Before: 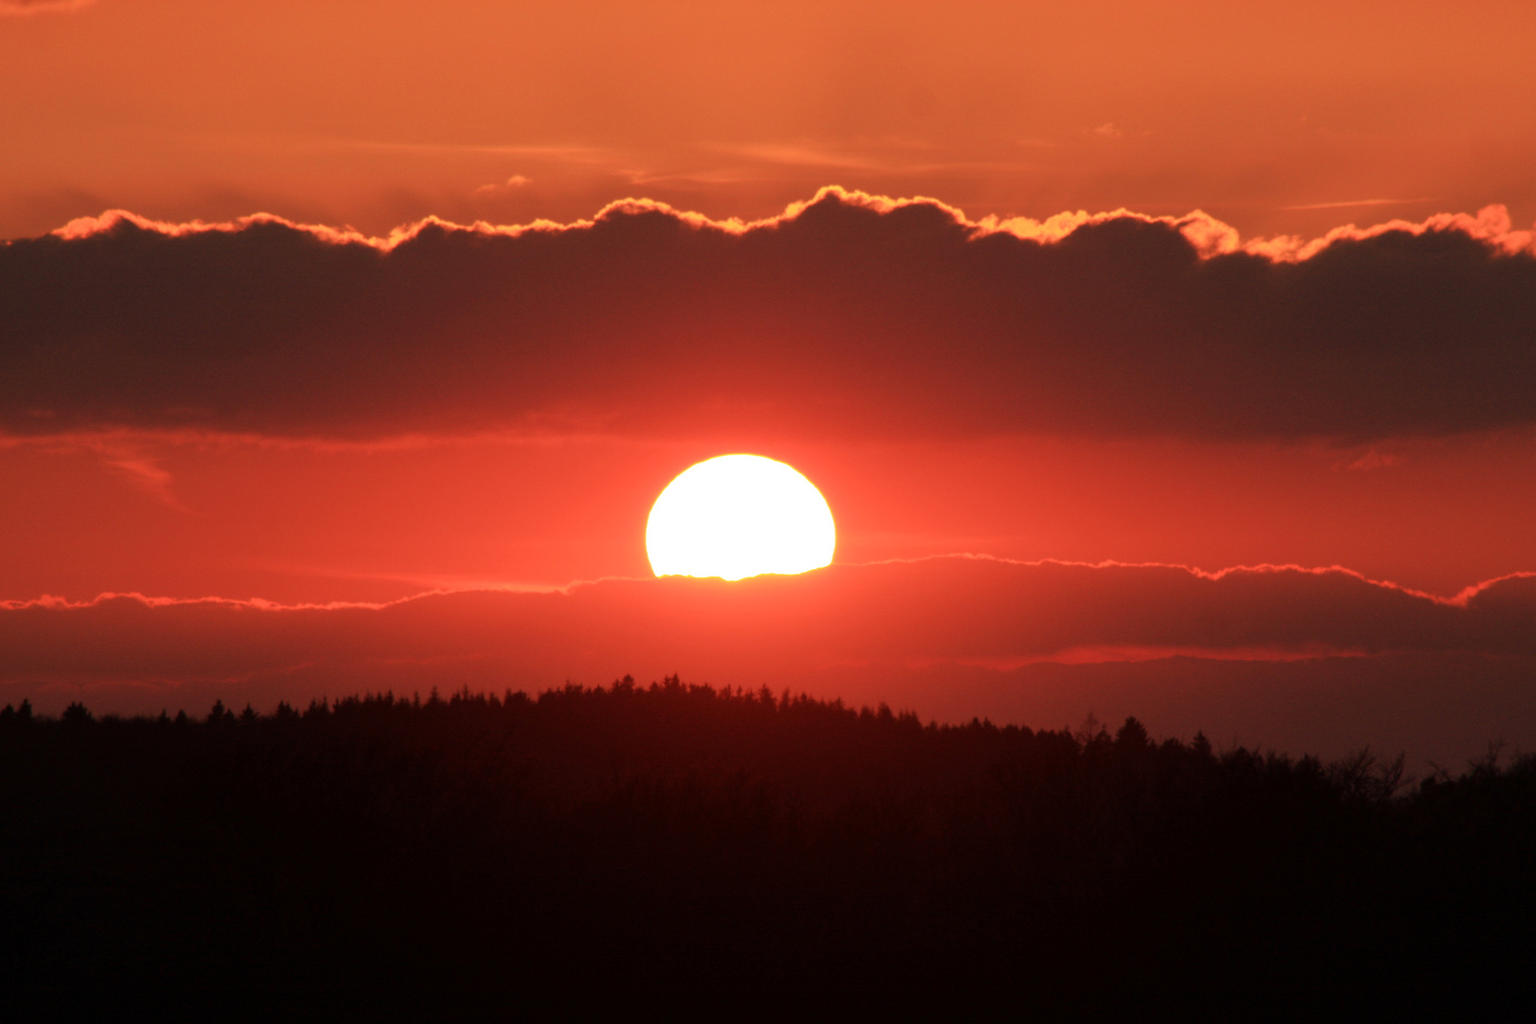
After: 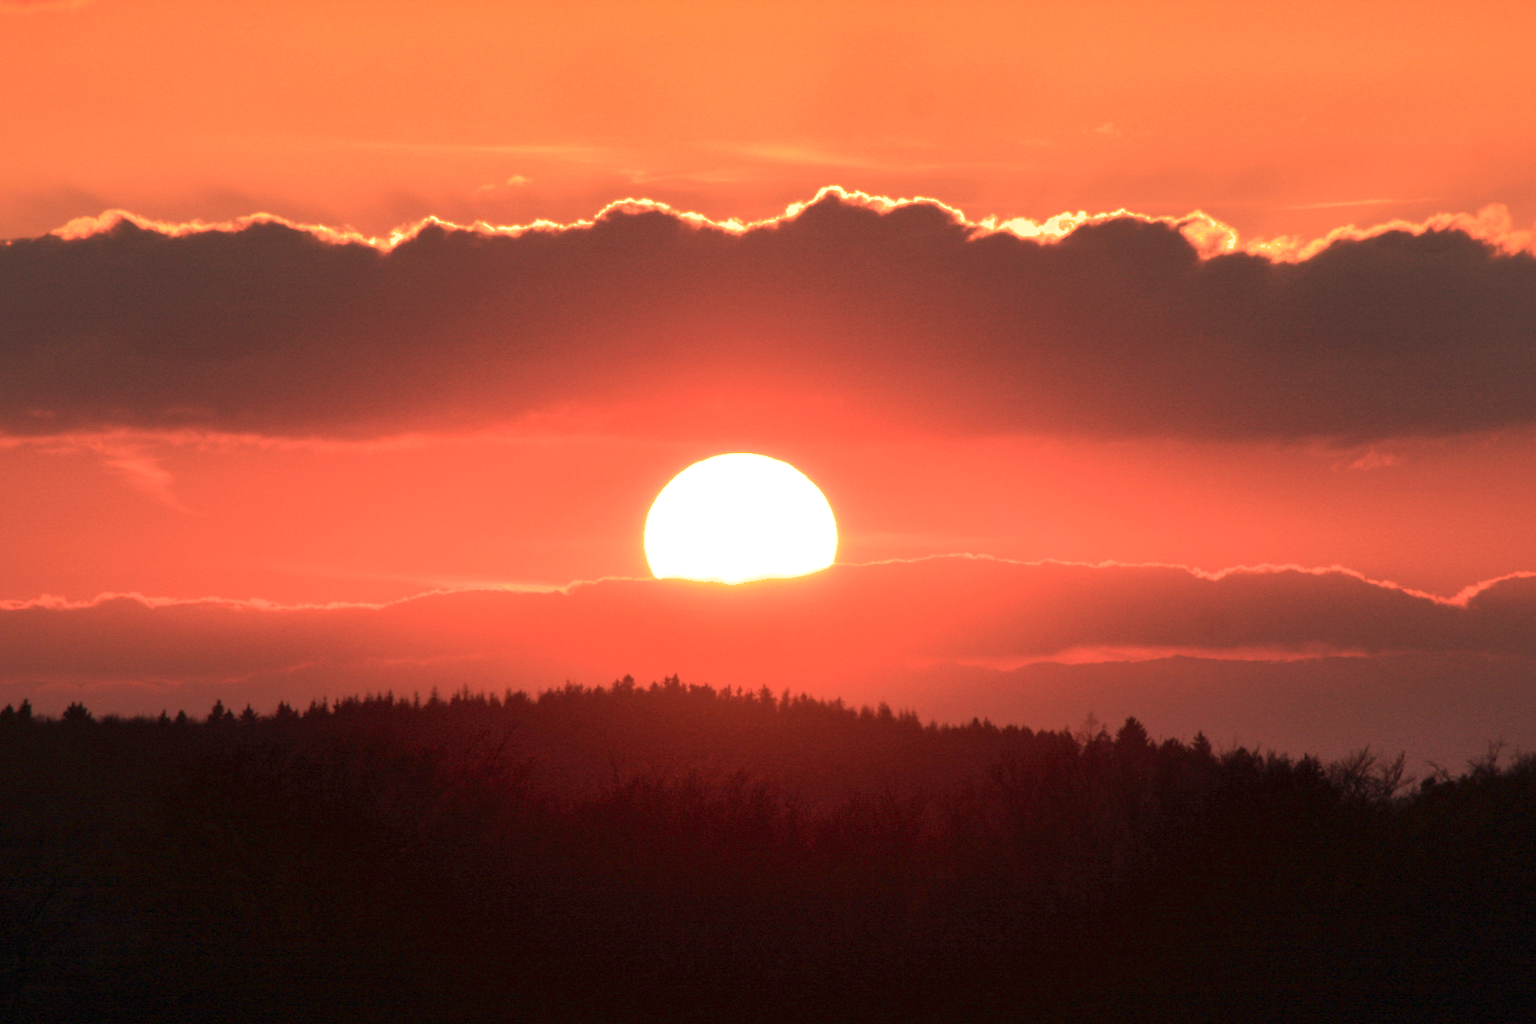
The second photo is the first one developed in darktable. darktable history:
contrast brightness saturation: contrast 0.11, saturation -0.167
shadows and highlights: highlights color adjustment 78.6%
exposure: black level correction 0, exposure 1.104 EV, compensate highlight preservation false
